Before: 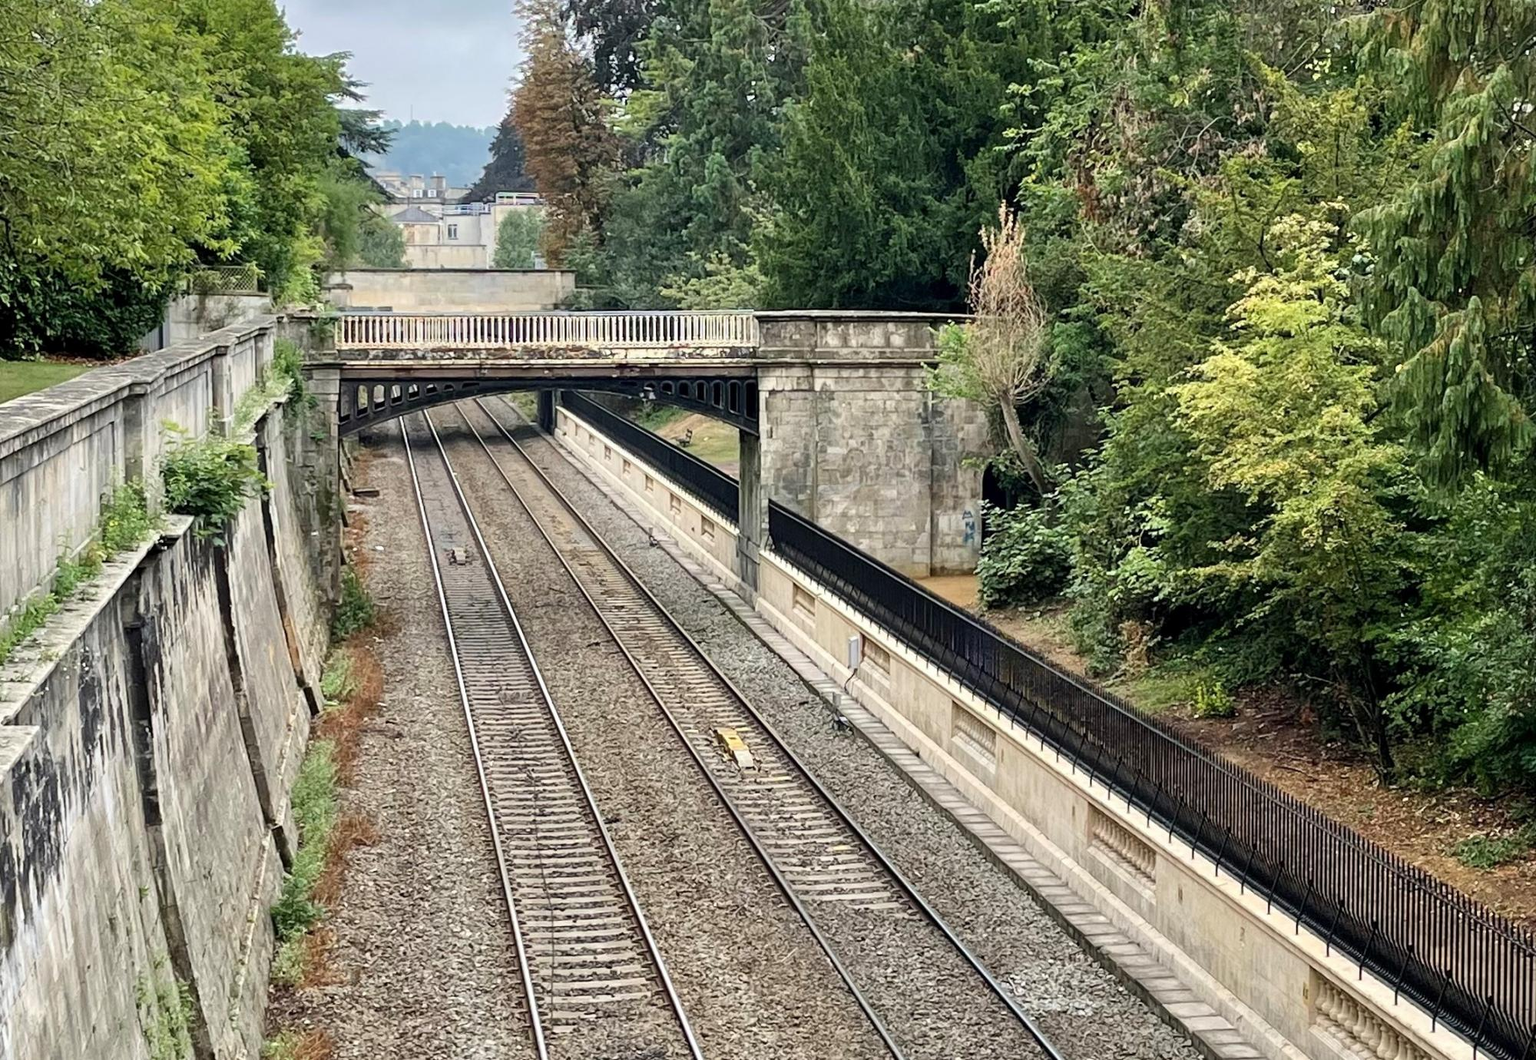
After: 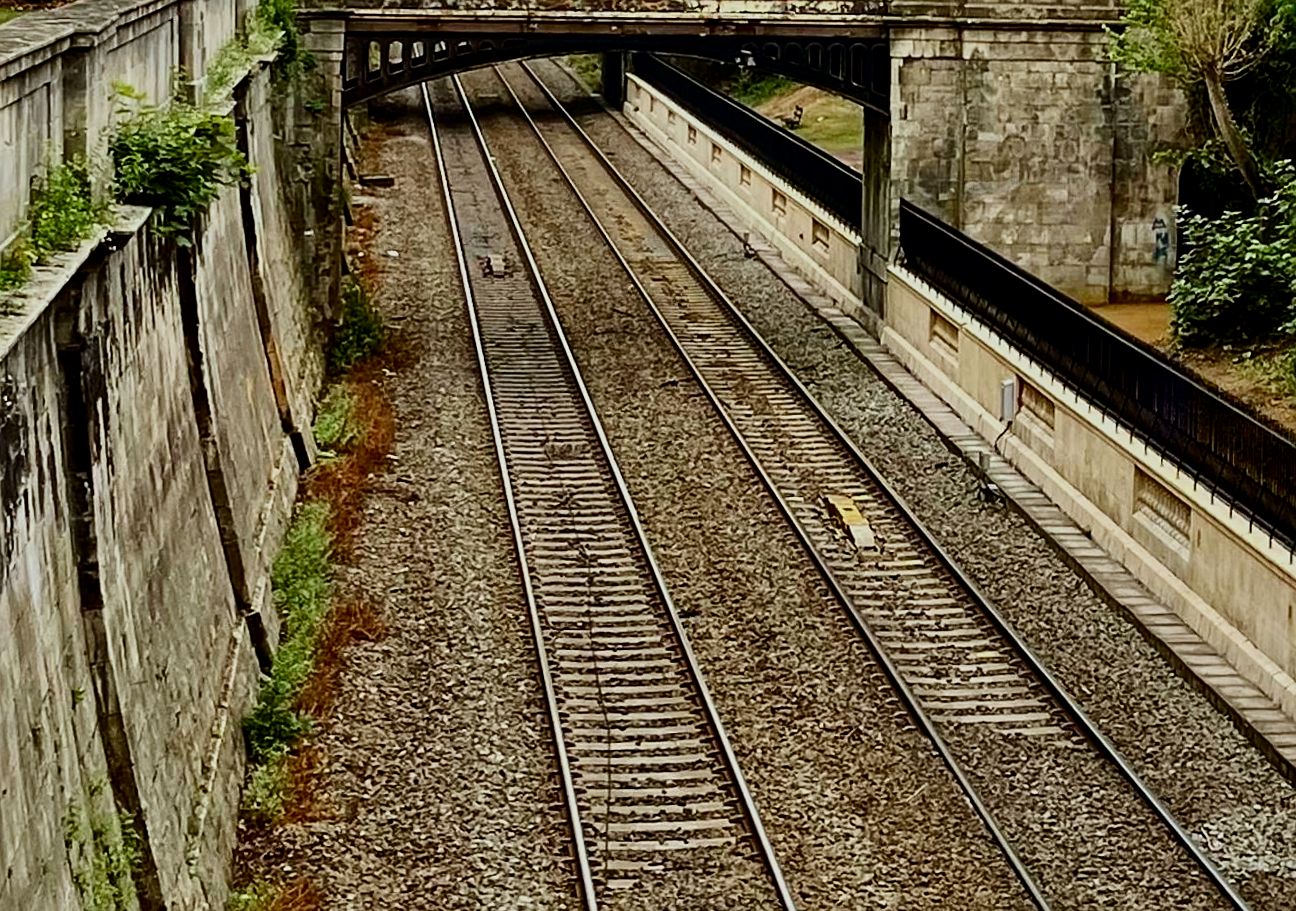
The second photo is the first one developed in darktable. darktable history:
contrast brightness saturation: contrast 0.091, brightness -0.61, saturation 0.168
color balance rgb: power › chroma 2.492%, power › hue 67.72°, global offset › chroma 0.103%, global offset › hue 253.75°, perceptual saturation grading › global saturation -0.104%, perceptual saturation grading › mid-tones 11.334%
crop and rotate: angle -1.03°, left 3.914%, top 32.266%, right 29.583%
exposure: exposure 0.297 EV, compensate highlight preservation false
filmic rgb: black relative exposure -7.65 EV, white relative exposure 3.96 EV, hardness 4.01, contrast 1.098, highlights saturation mix -31.15%, color science v6 (2022)
sharpen: radius 1.817, amount 0.391, threshold 1.699
